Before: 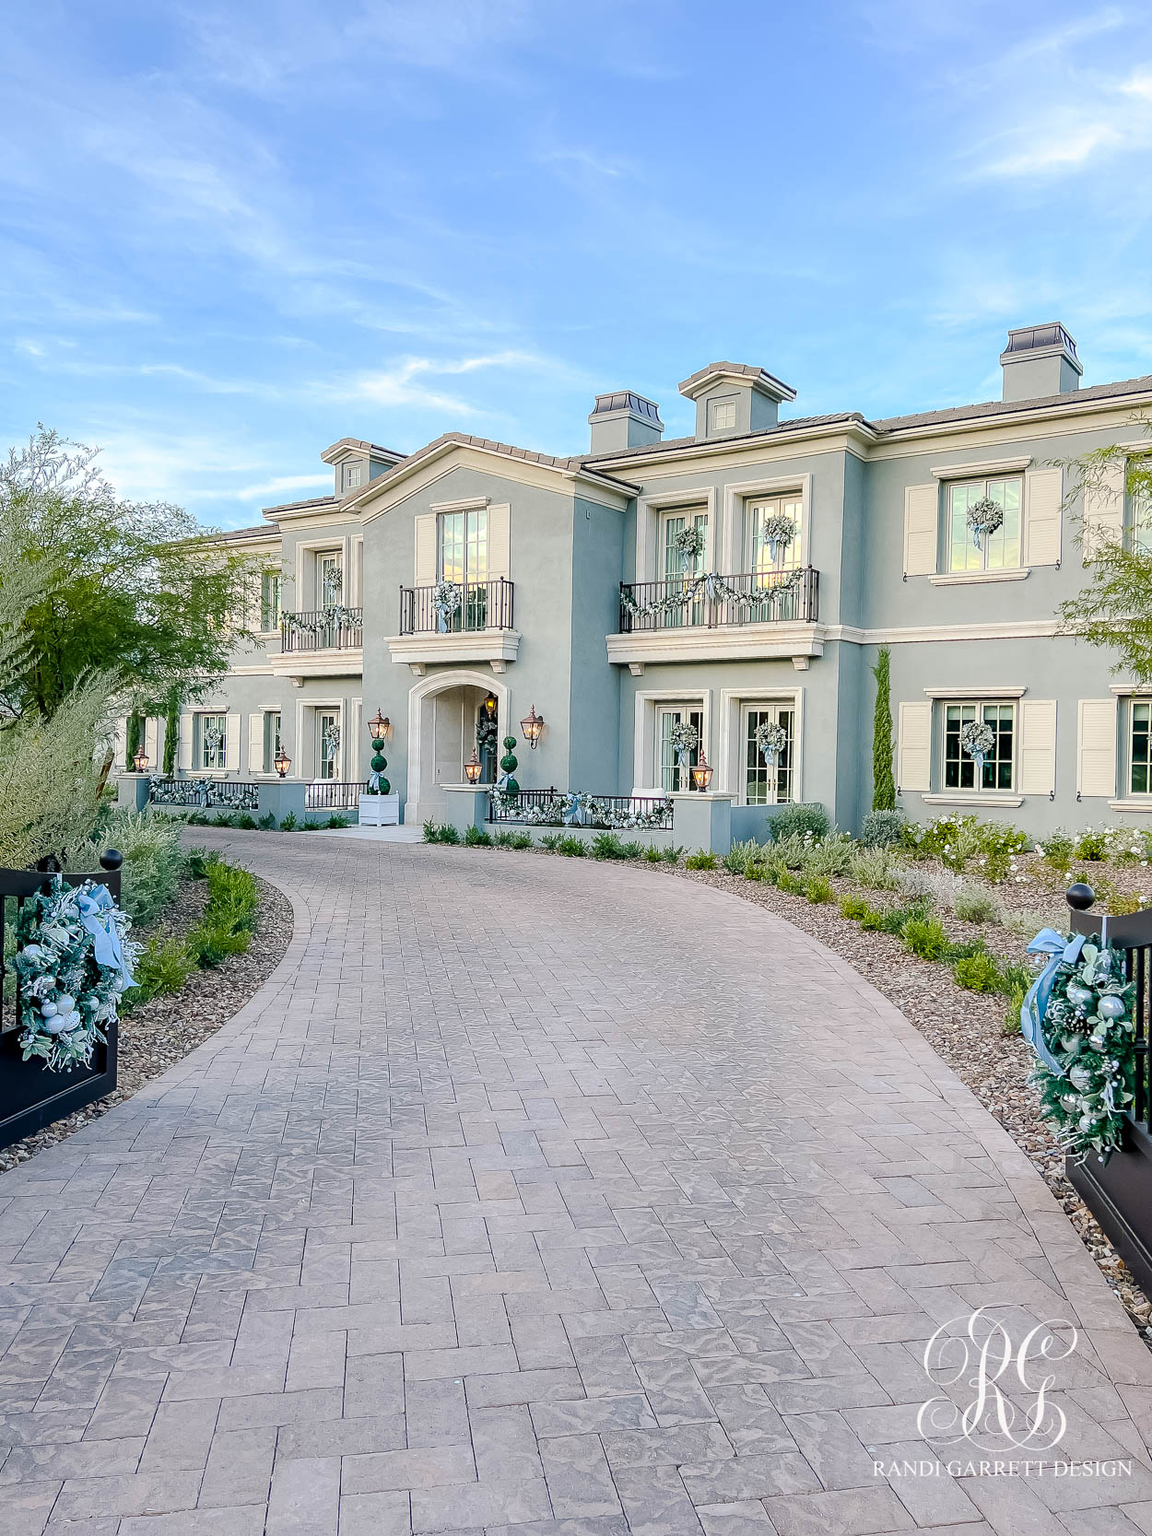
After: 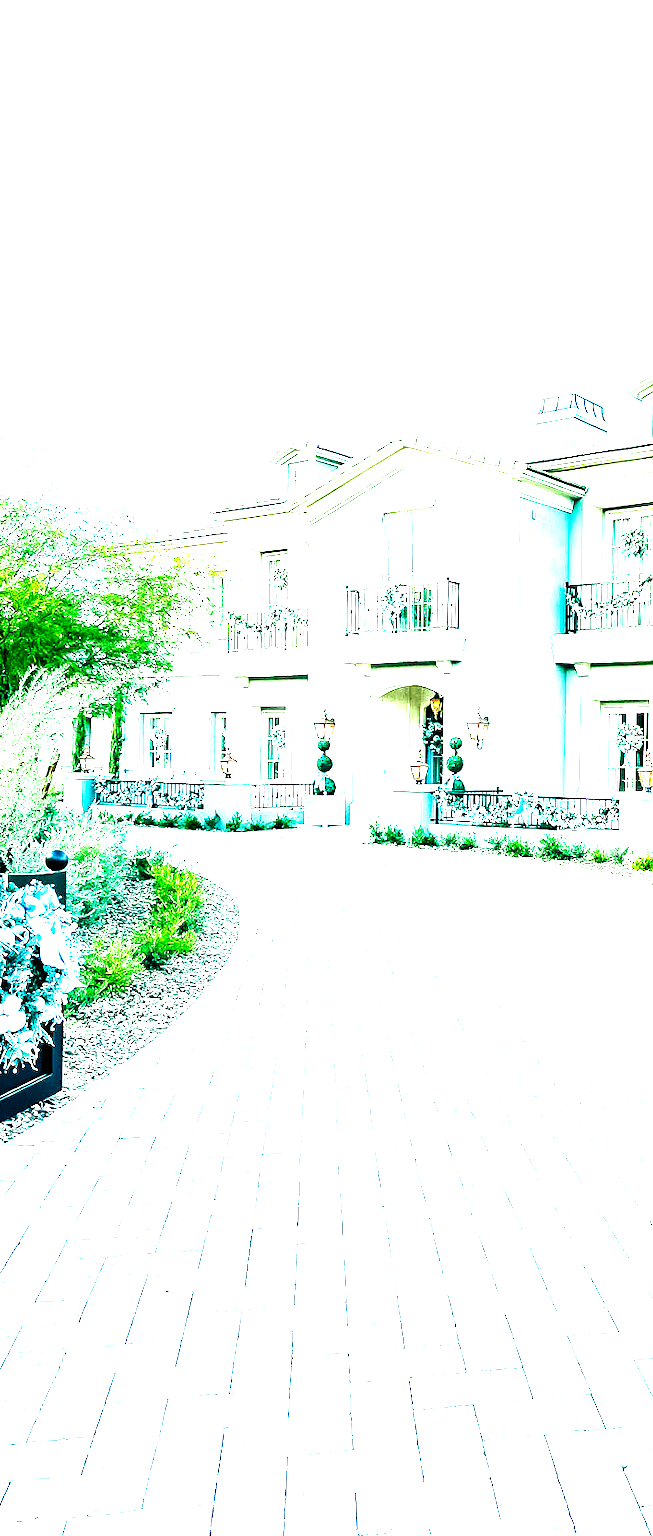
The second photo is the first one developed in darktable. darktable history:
base curve: curves: ch0 [(0, 0.003) (0.001, 0.002) (0.006, 0.004) (0.02, 0.022) (0.048, 0.086) (0.094, 0.234) (0.162, 0.431) (0.258, 0.629) (0.385, 0.8) (0.548, 0.918) (0.751, 0.988) (1, 1)], preserve colors none
crop: left 4.722%, right 38.52%
tone equalizer: edges refinement/feathering 500, mask exposure compensation -1.57 EV, preserve details no
color balance rgb: power › chroma 2.143%, power › hue 164.48°, highlights gain › luminance 14.64%, shadows fall-off 102.006%, perceptual saturation grading › global saturation -0.128%, perceptual brilliance grading › mid-tones 9.241%, perceptual brilliance grading › shadows 14.268%, mask middle-gray fulcrum 21.784%, saturation formula JzAzBz (2021)
levels: levels [0.012, 0.367, 0.697]
